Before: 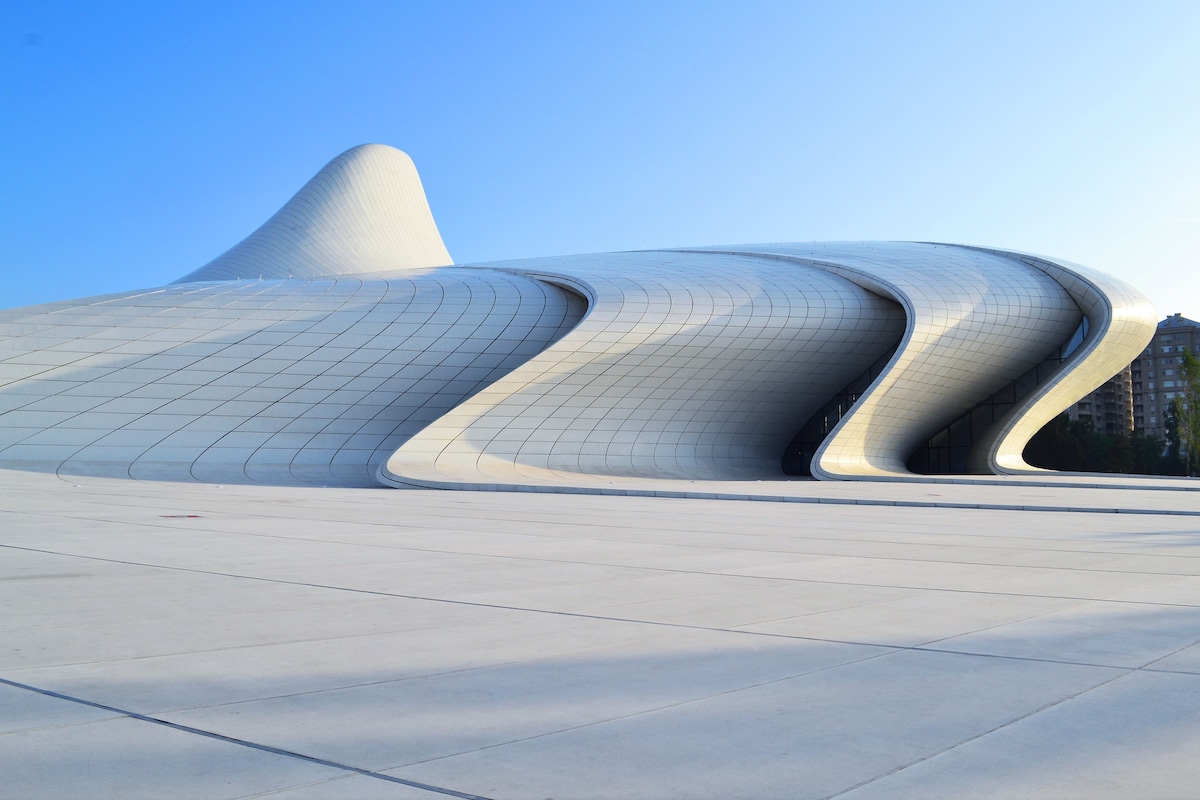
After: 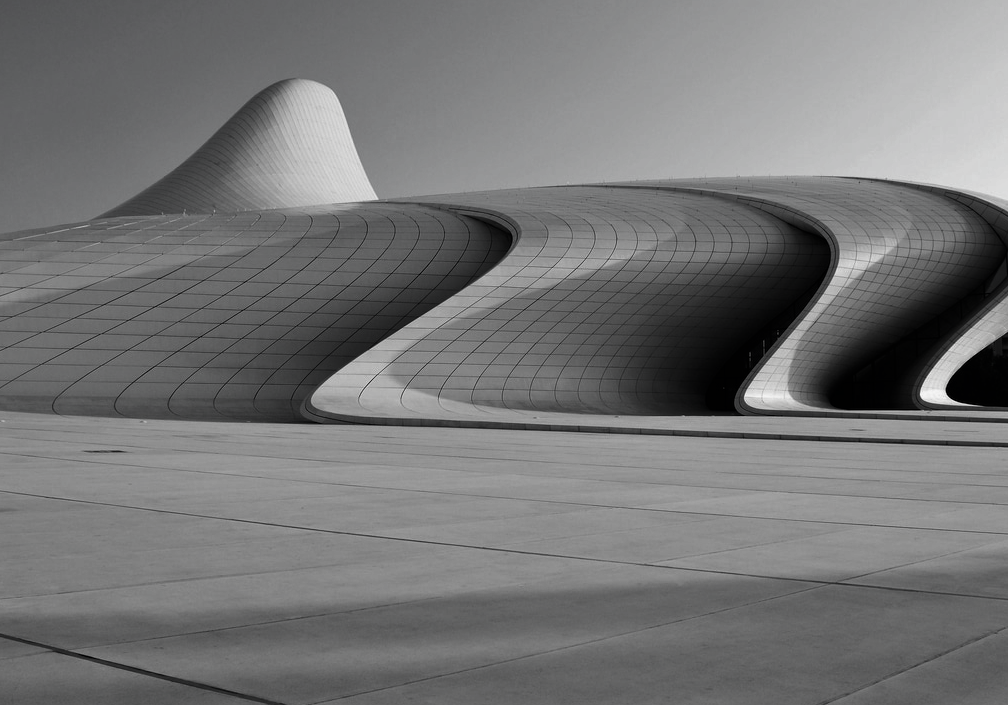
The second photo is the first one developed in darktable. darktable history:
crop: left 6.406%, top 8.158%, right 9.55%, bottom 3.597%
contrast brightness saturation: contrast -0.033, brightness -0.577, saturation -0.983
